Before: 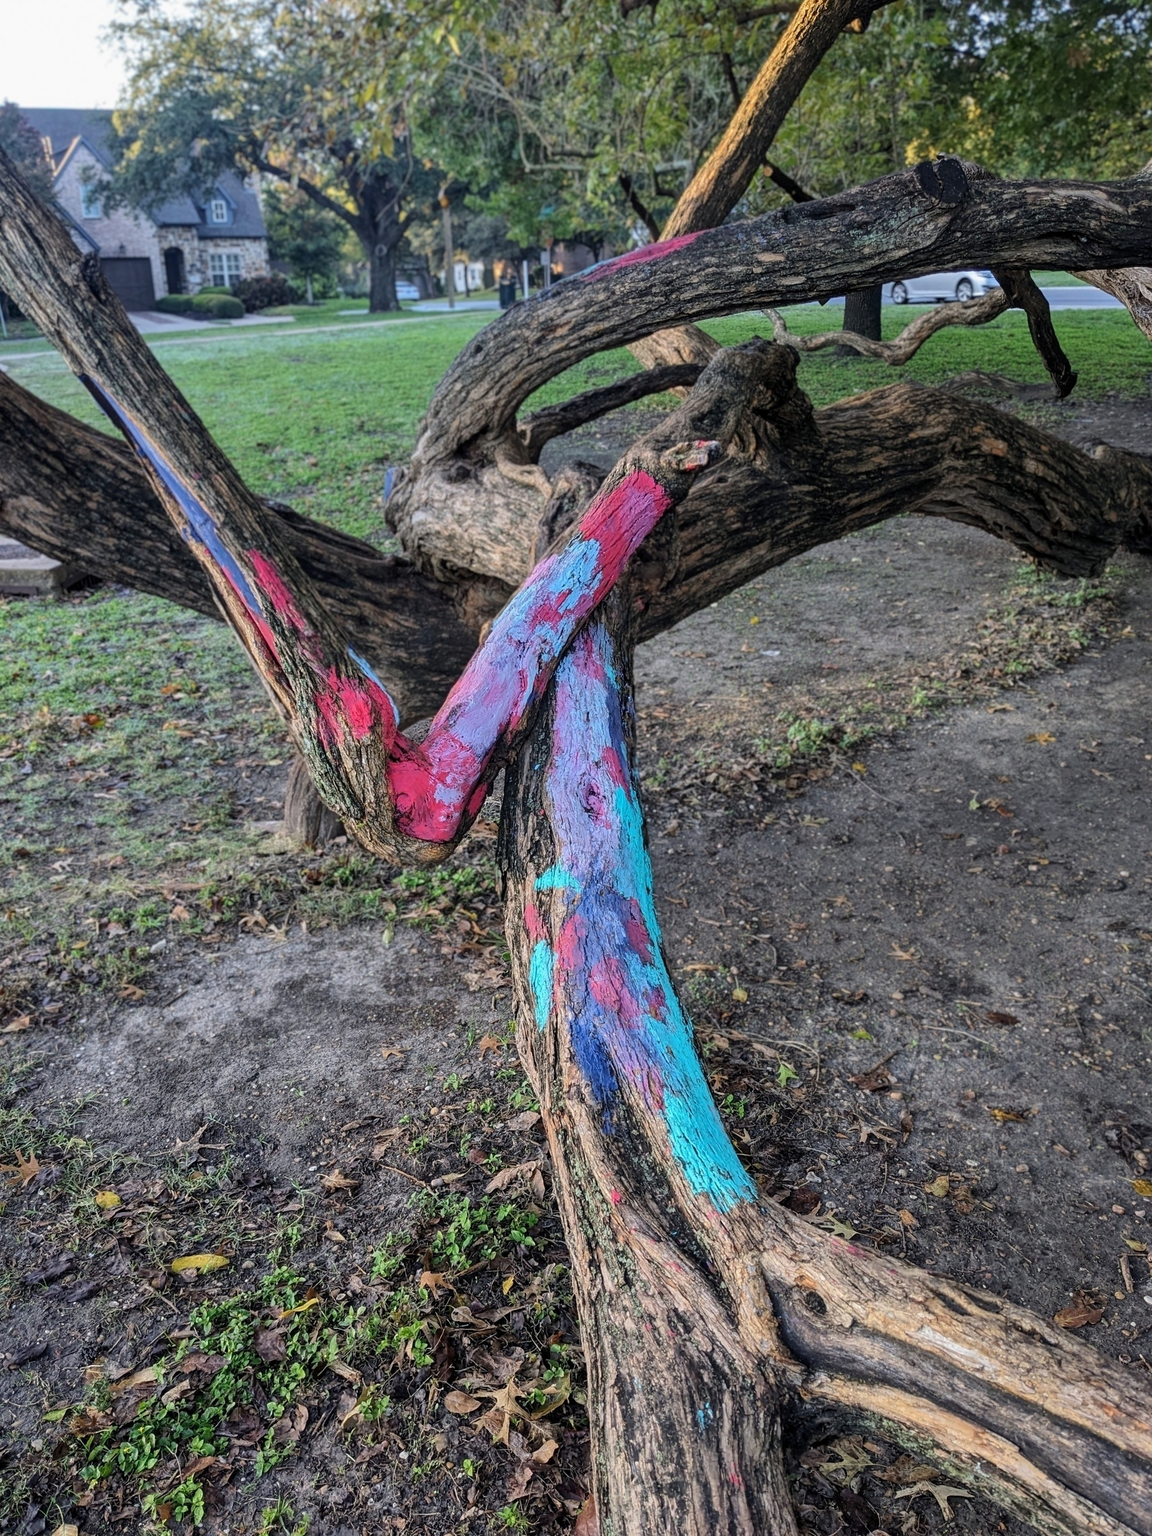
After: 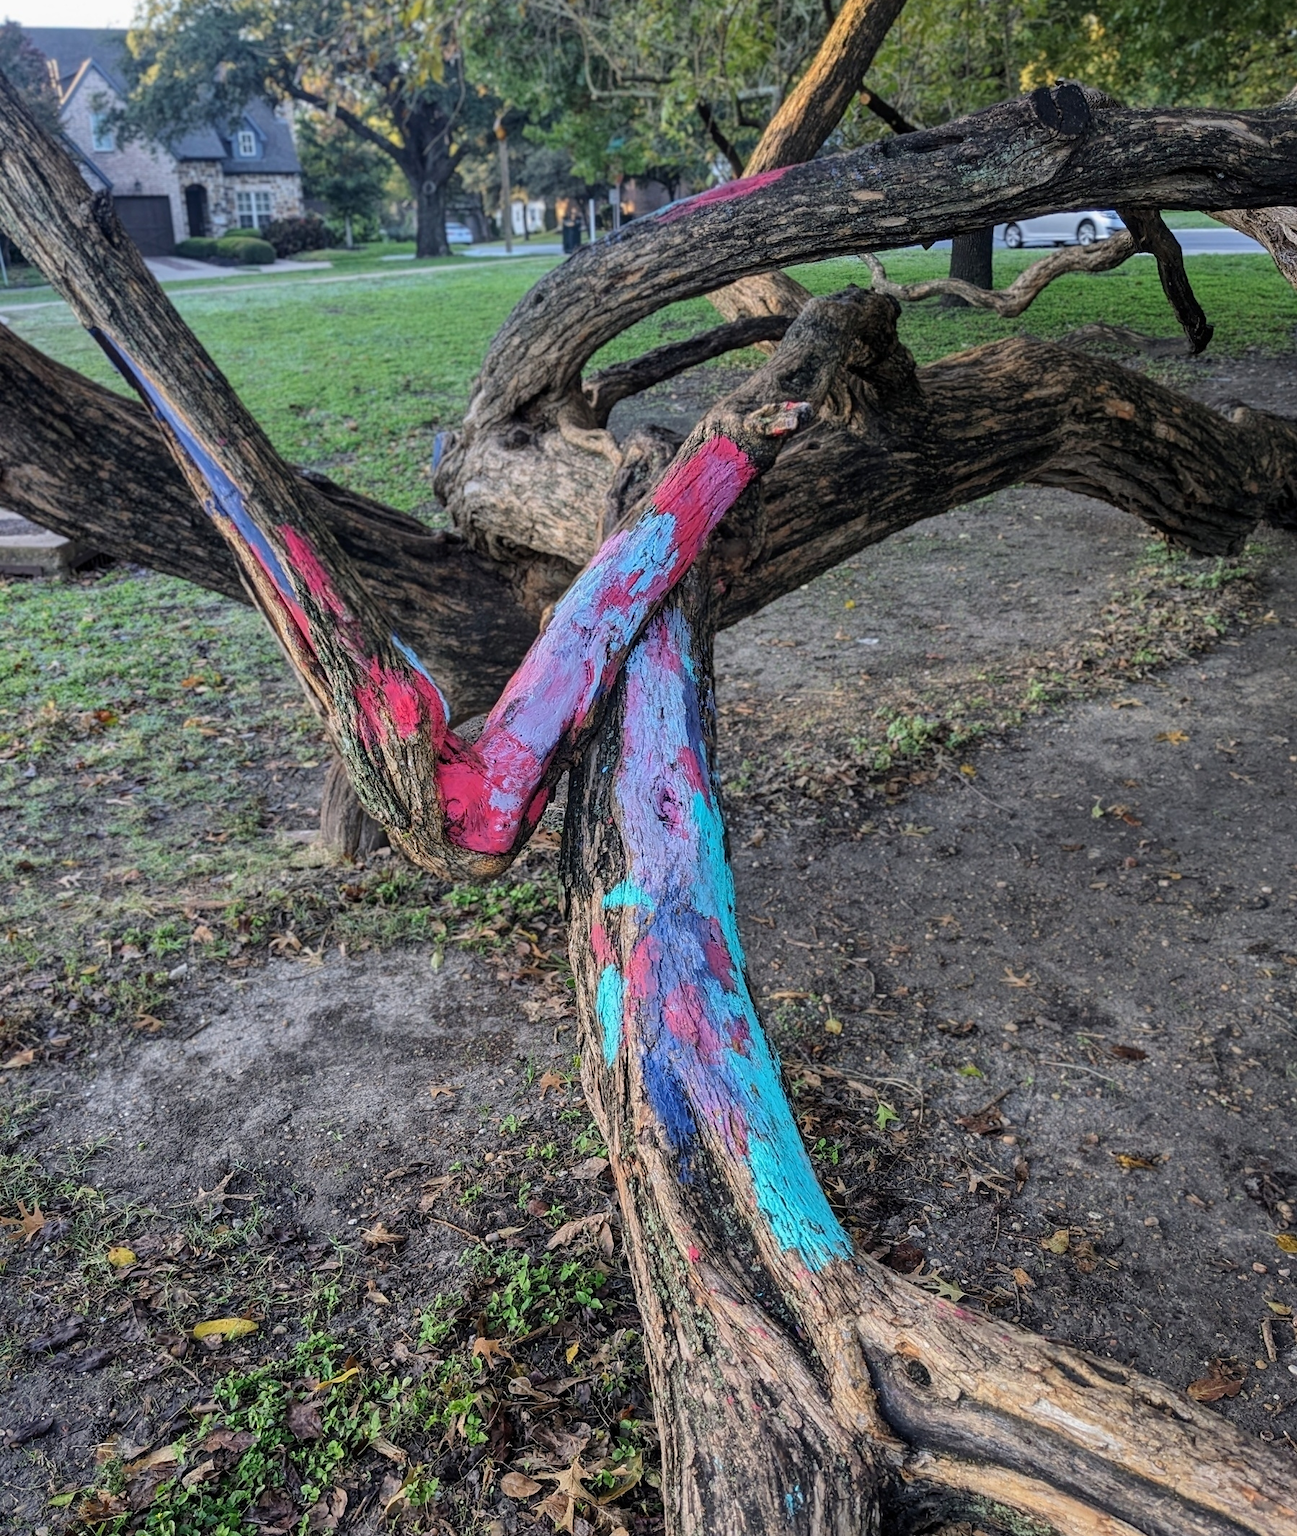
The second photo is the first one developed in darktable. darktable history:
crop and rotate: top 5.46%, bottom 5.715%
